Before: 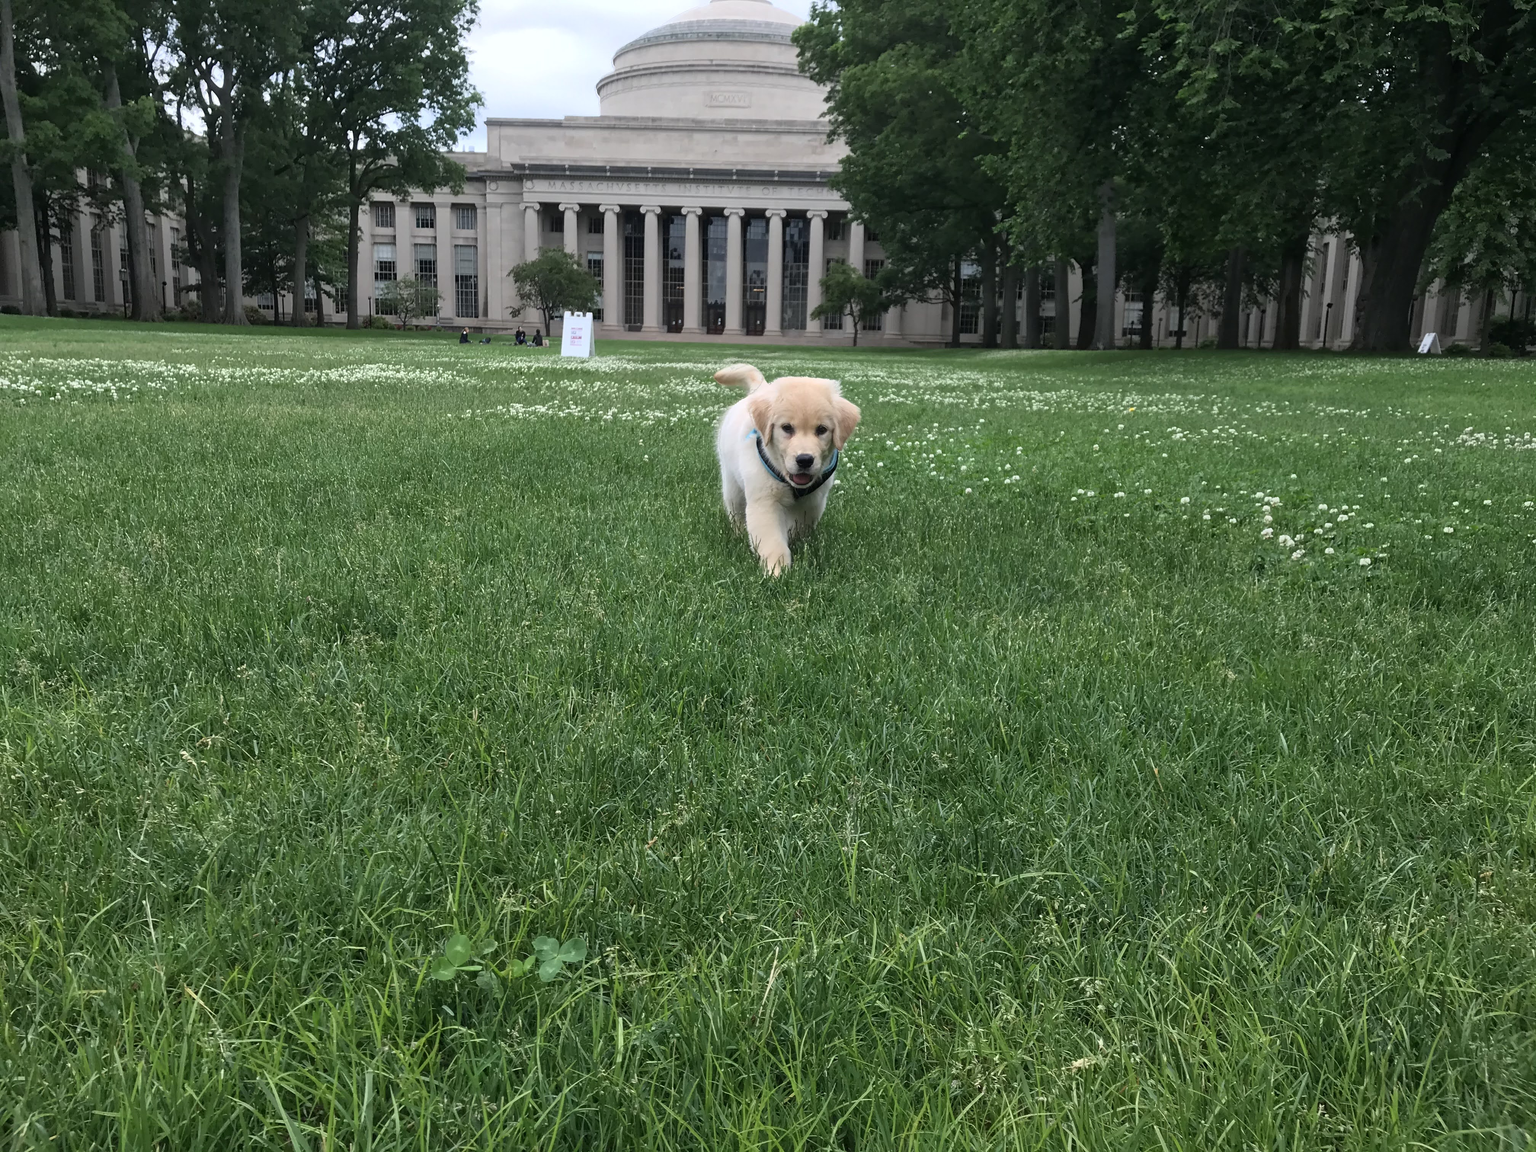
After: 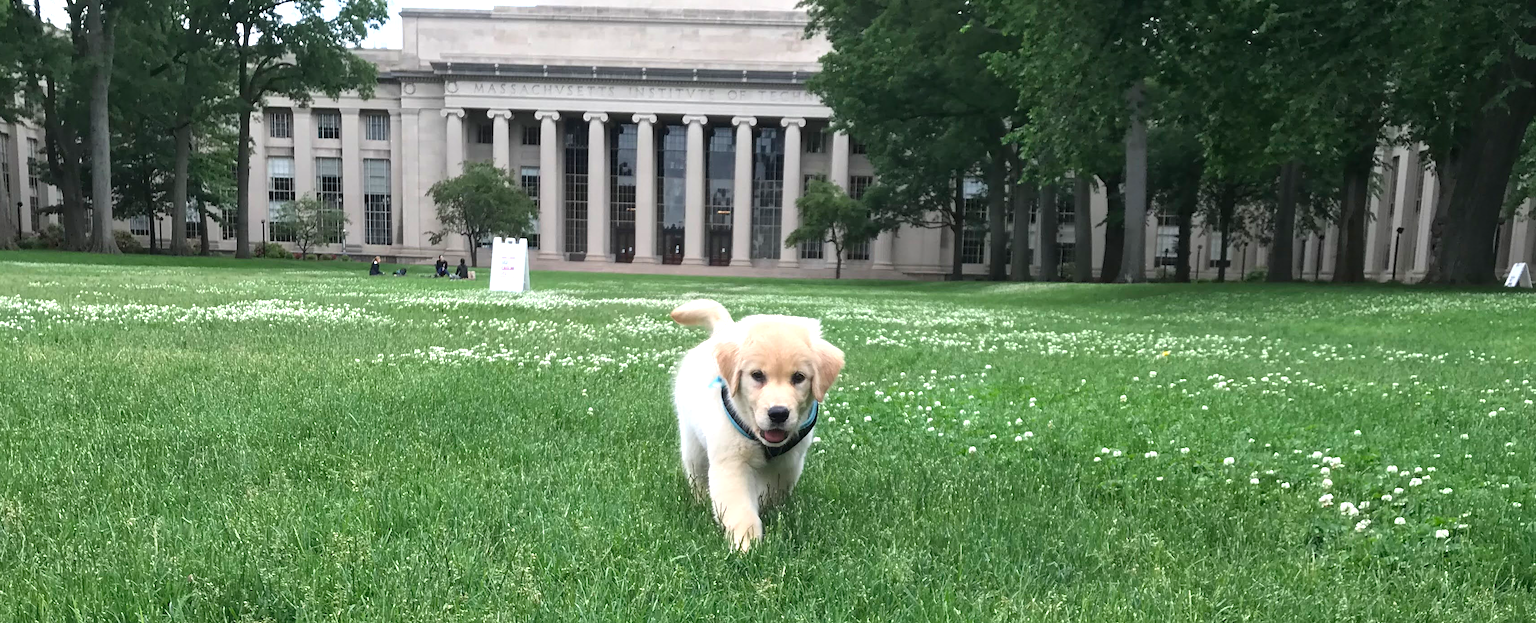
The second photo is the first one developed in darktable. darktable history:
exposure: black level correction 0, exposure 0.697 EV, compensate exposure bias true, compensate highlight preservation false
crop and rotate: left 9.624%, top 9.689%, right 5.931%, bottom 44.643%
